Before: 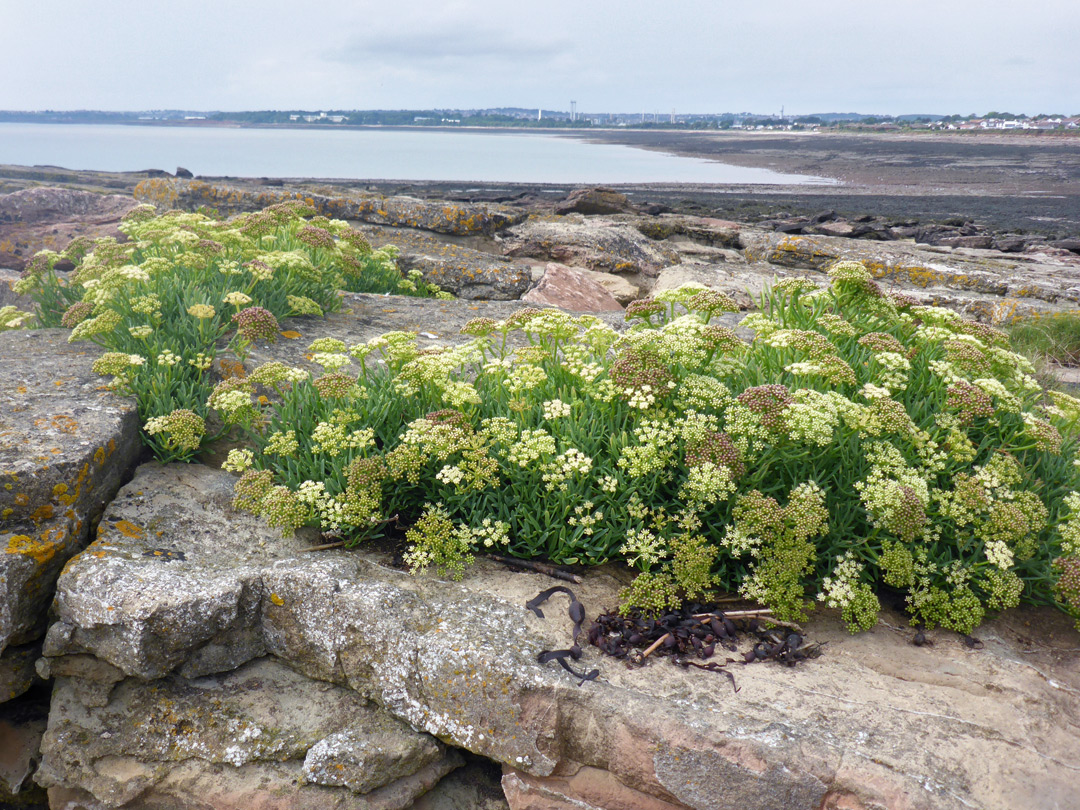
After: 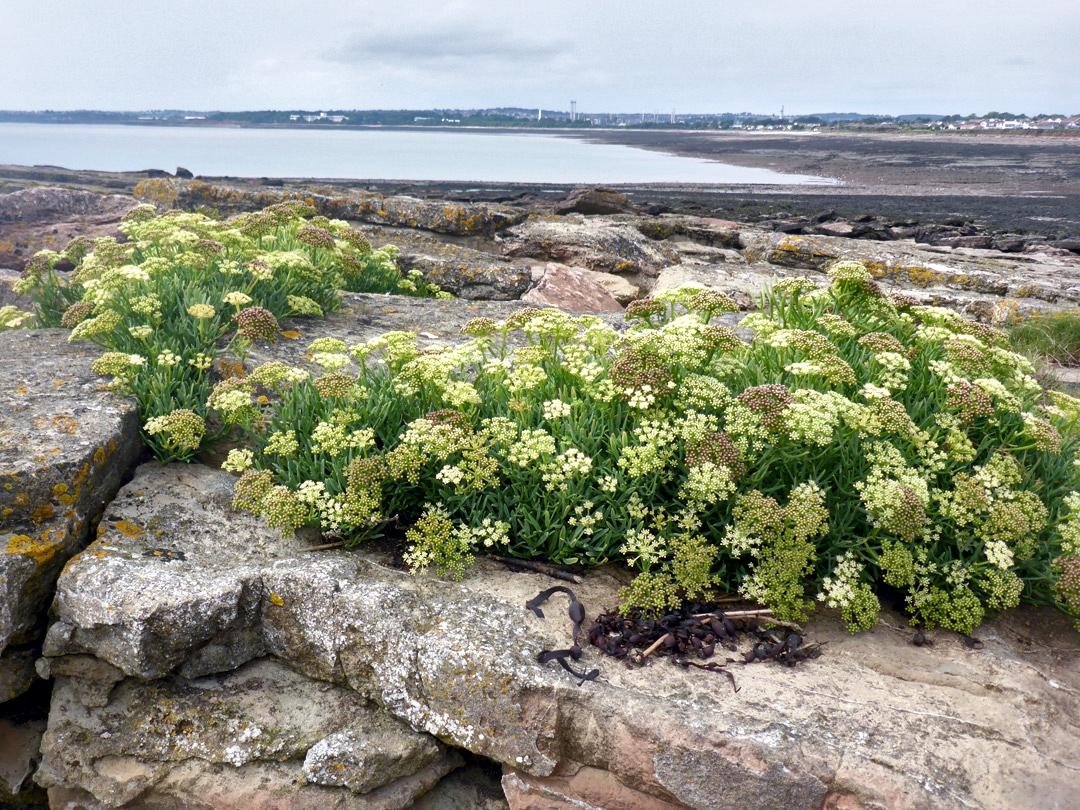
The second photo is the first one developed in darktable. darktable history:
local contrast: mode bilateral grid, contrast 20, coarseness 51, detail 171%, midtone range 0.2
